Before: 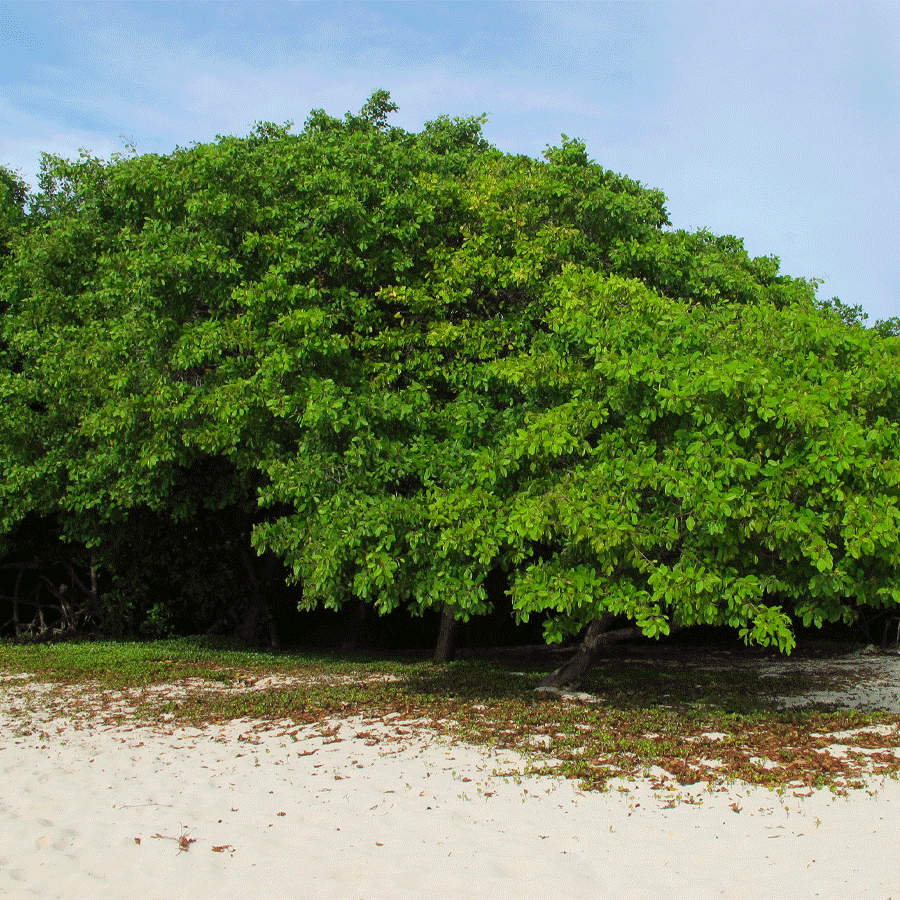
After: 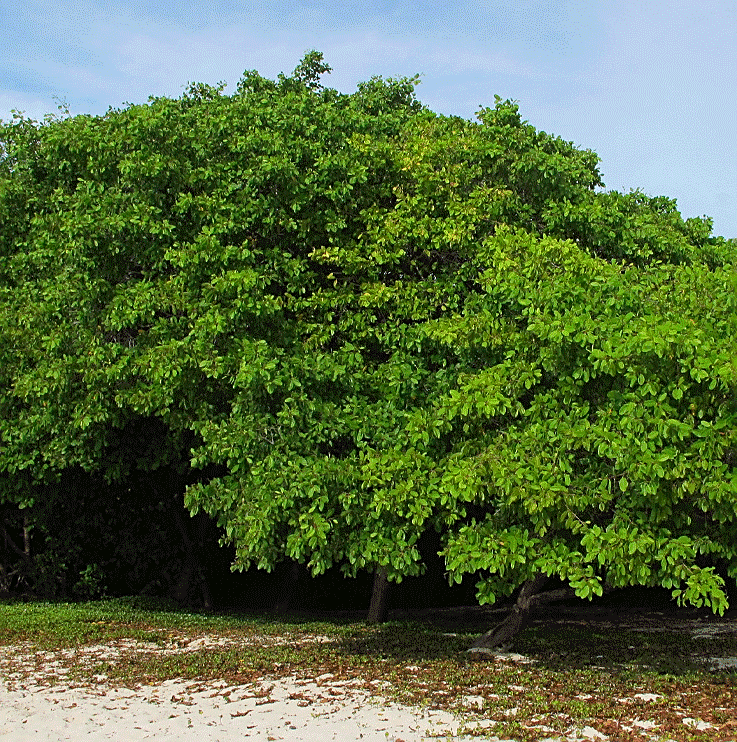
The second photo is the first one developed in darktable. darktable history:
crop and rotate: left 7.449%, top 4.394%, right 10.615%, bottom 13.131%
sharpen: on, module defaults
